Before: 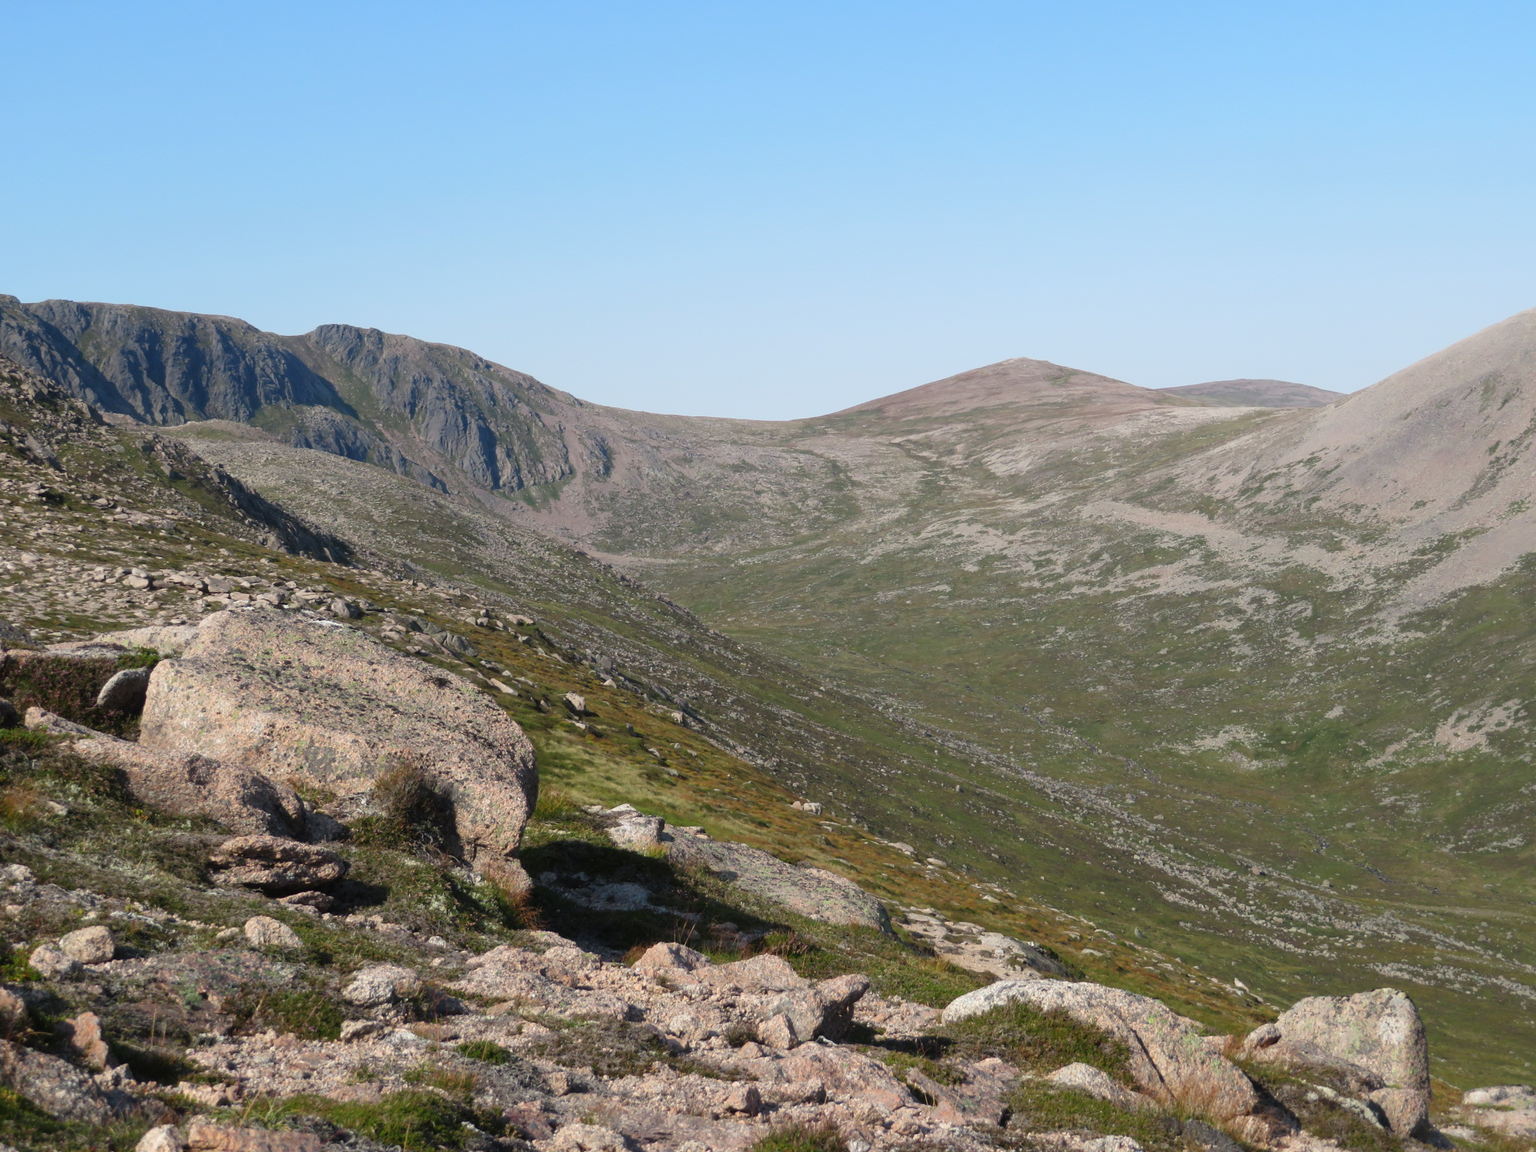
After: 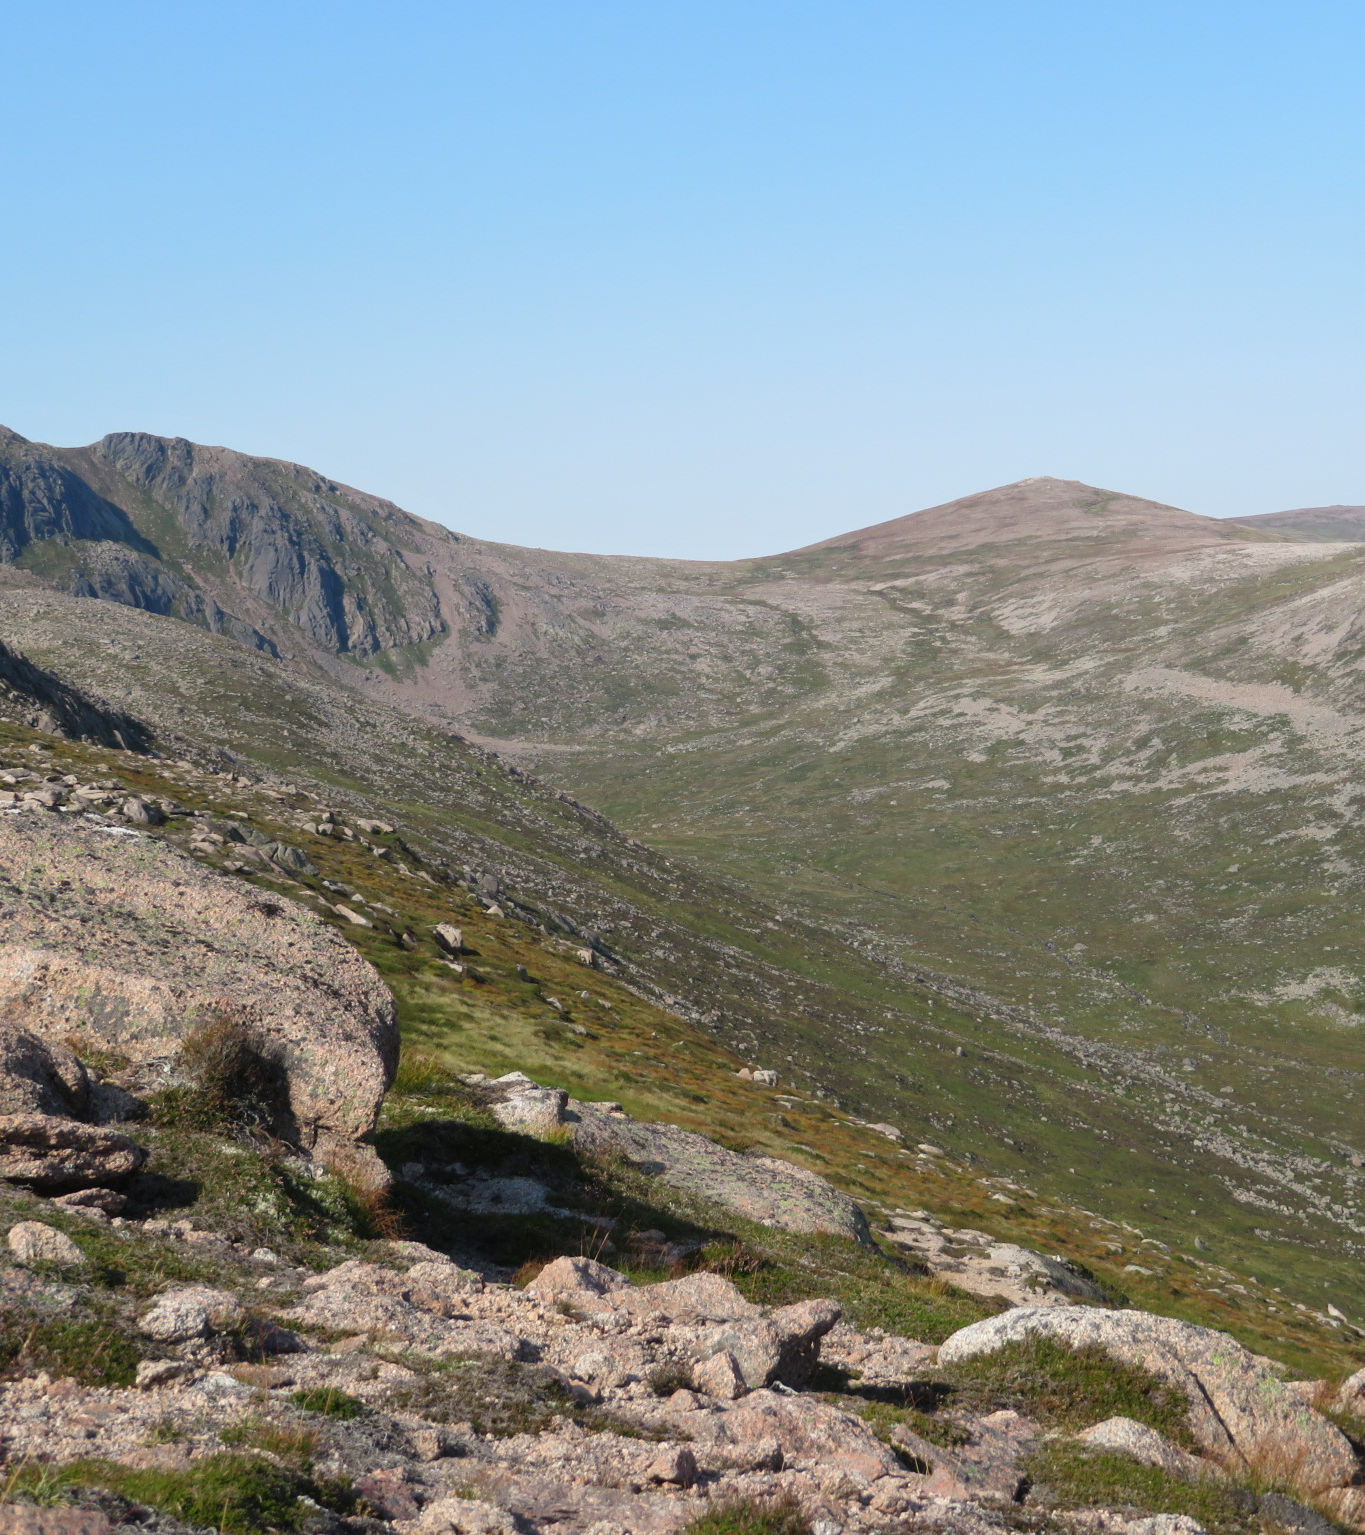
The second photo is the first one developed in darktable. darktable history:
crop and rotate: left 15.546%, right 17.787%
tone equalizer: on, module defaults
